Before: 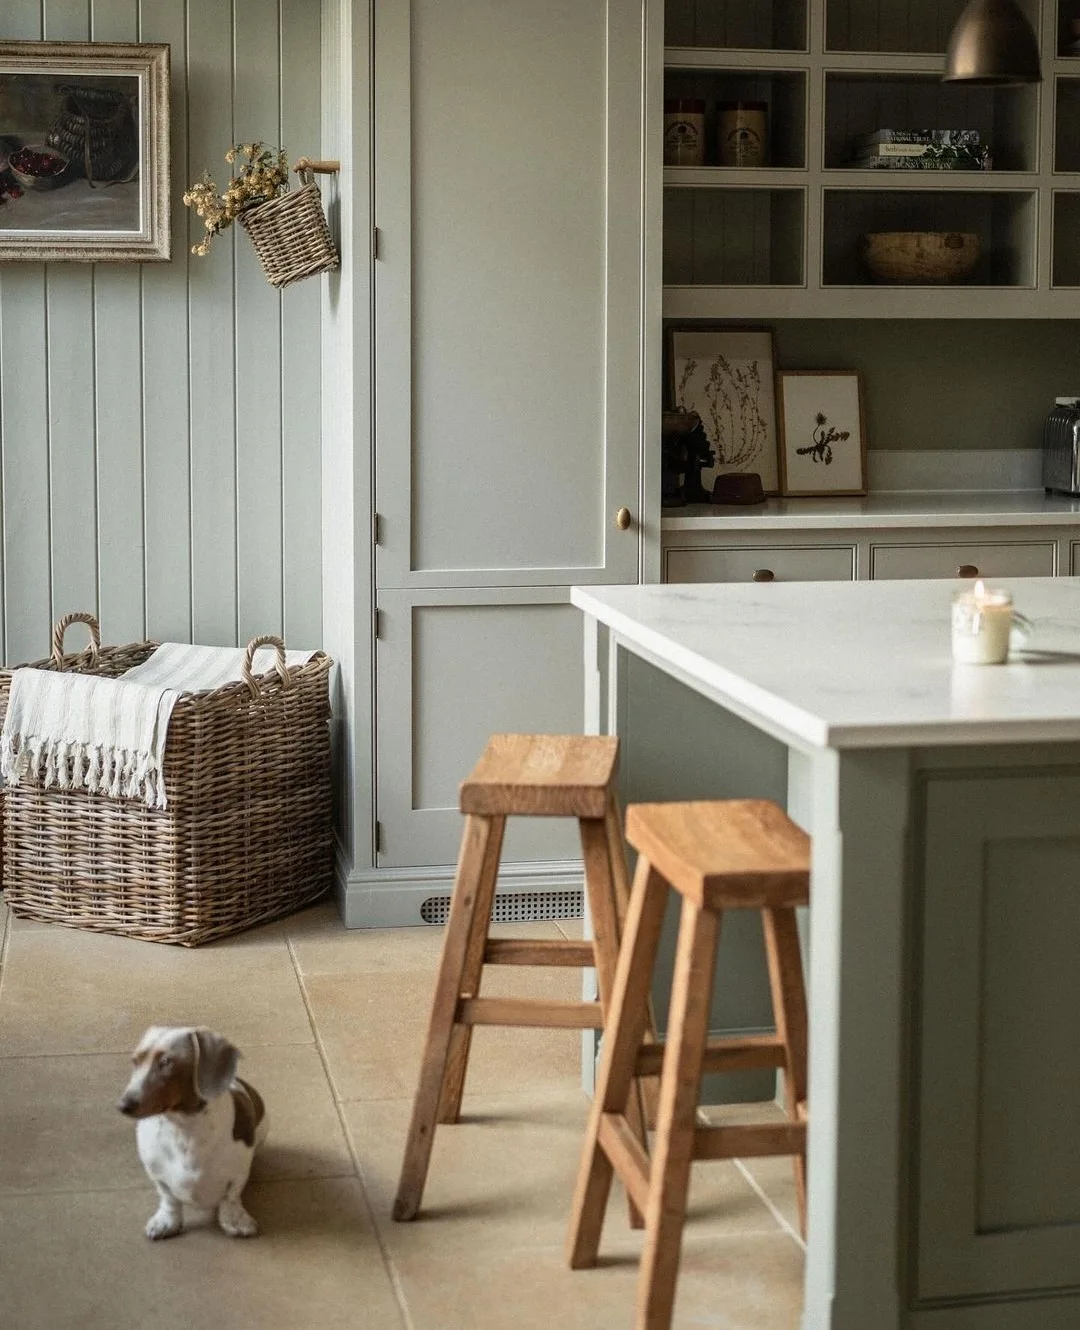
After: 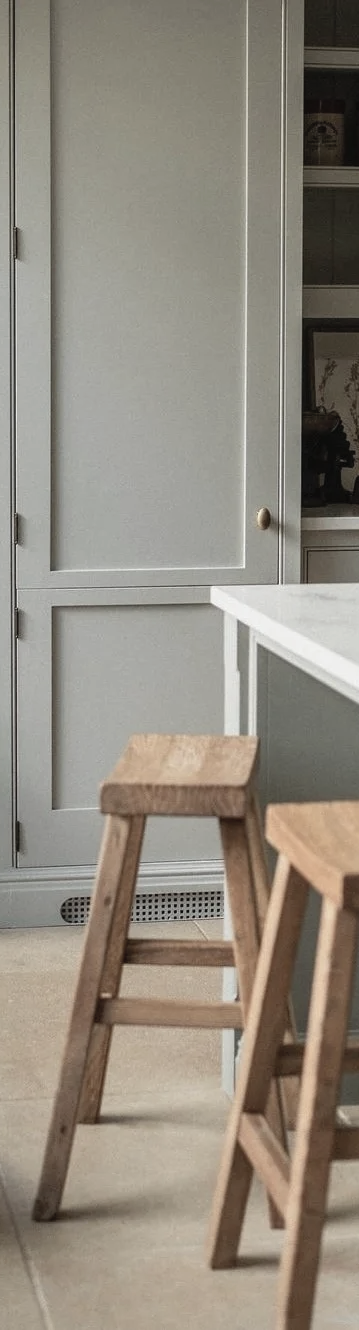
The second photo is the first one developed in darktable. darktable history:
crop: left 33.36%, right 33.36%
contrast brightness saturation: contrast -0.05, saturation -0.41
